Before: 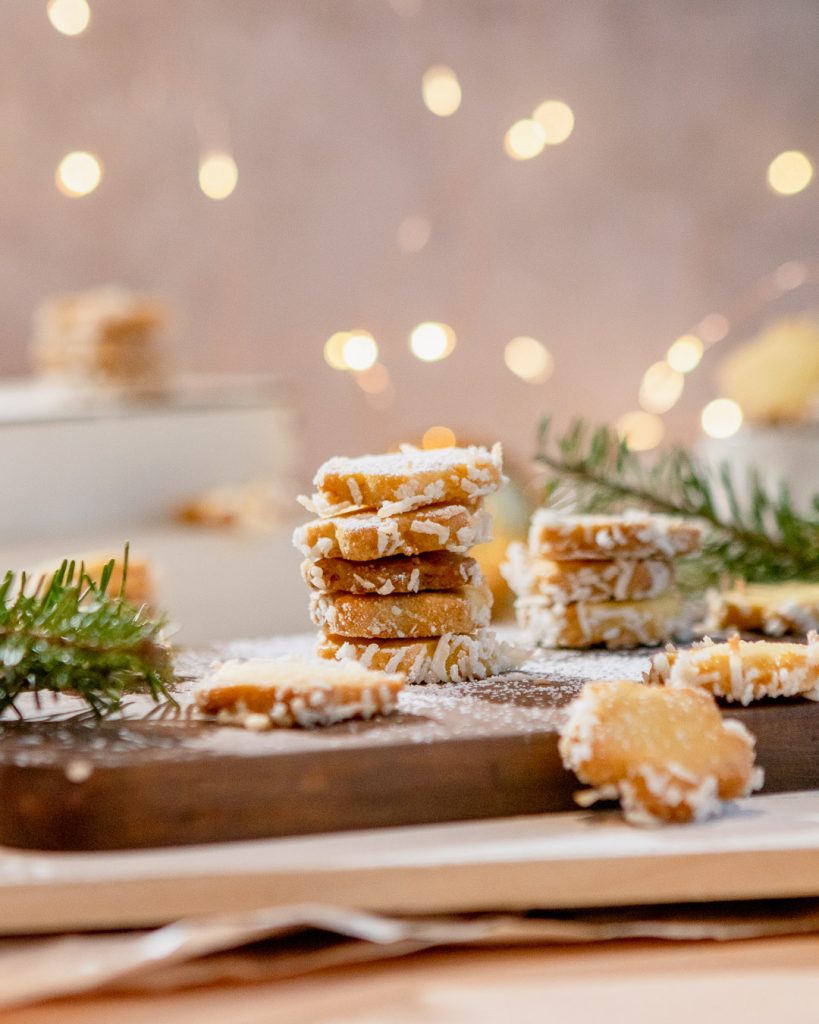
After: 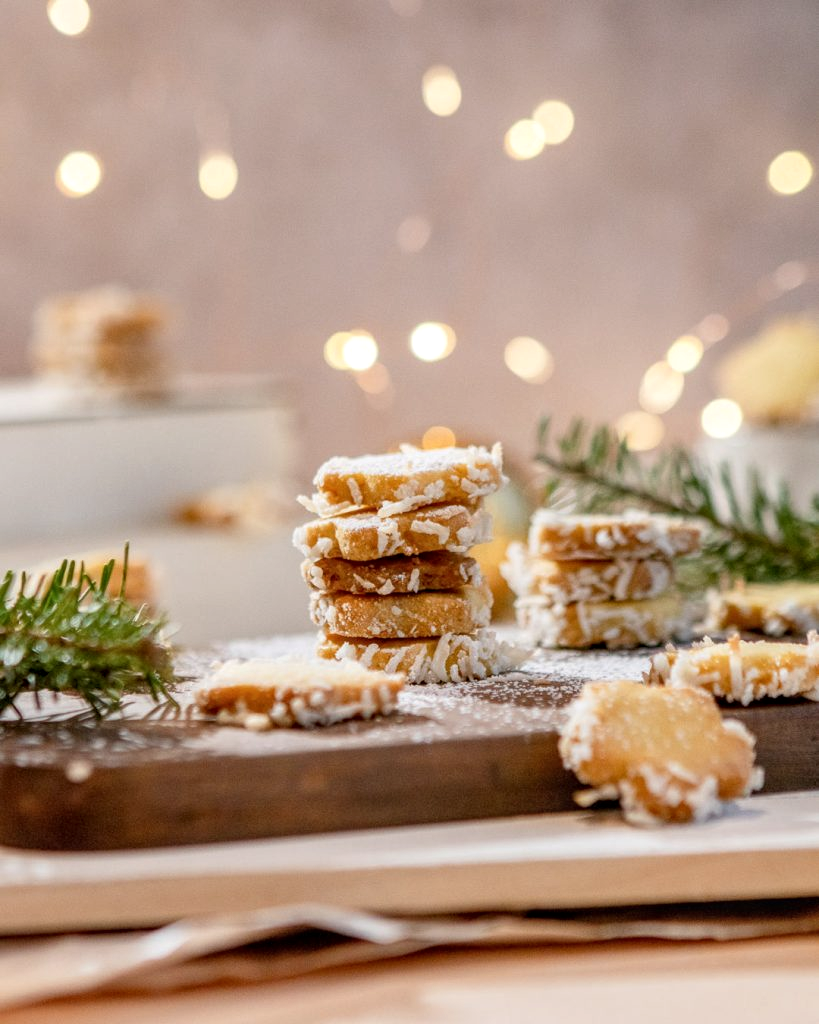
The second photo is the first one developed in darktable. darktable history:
contrast brightness saturation: saturation -0.048
local contrast: on, module defaults
